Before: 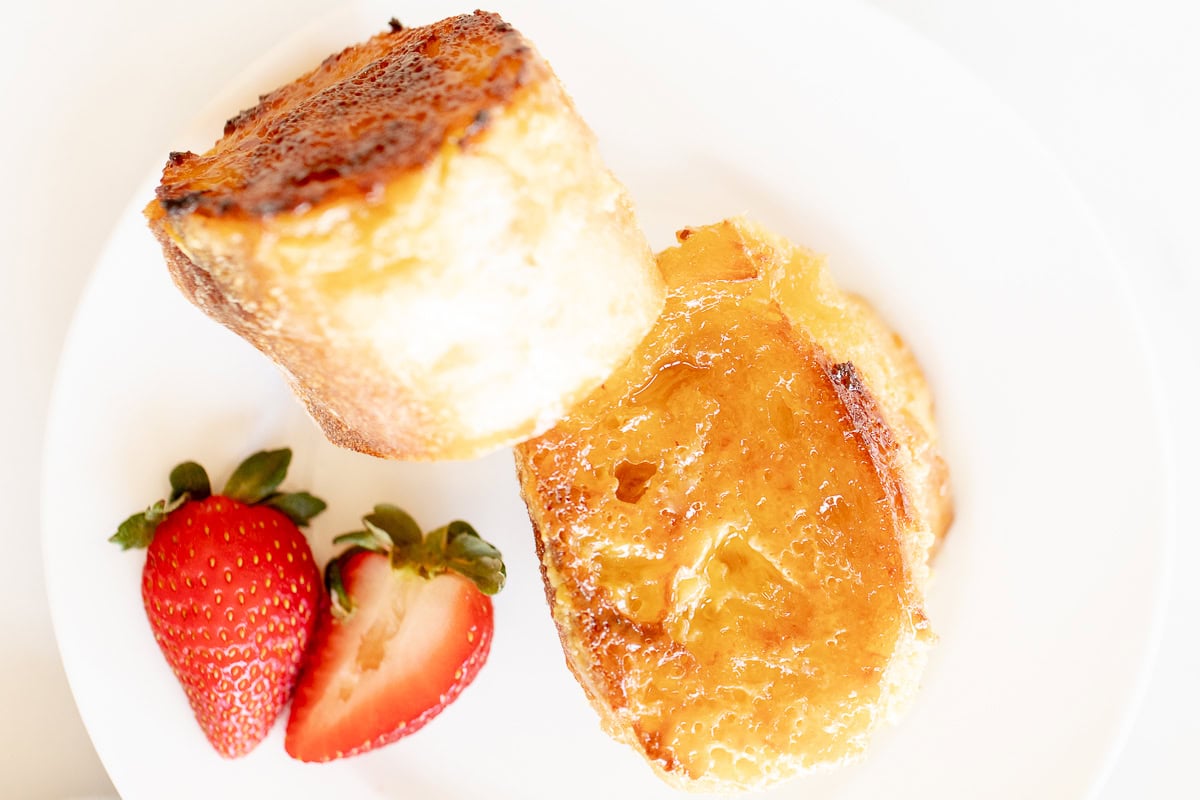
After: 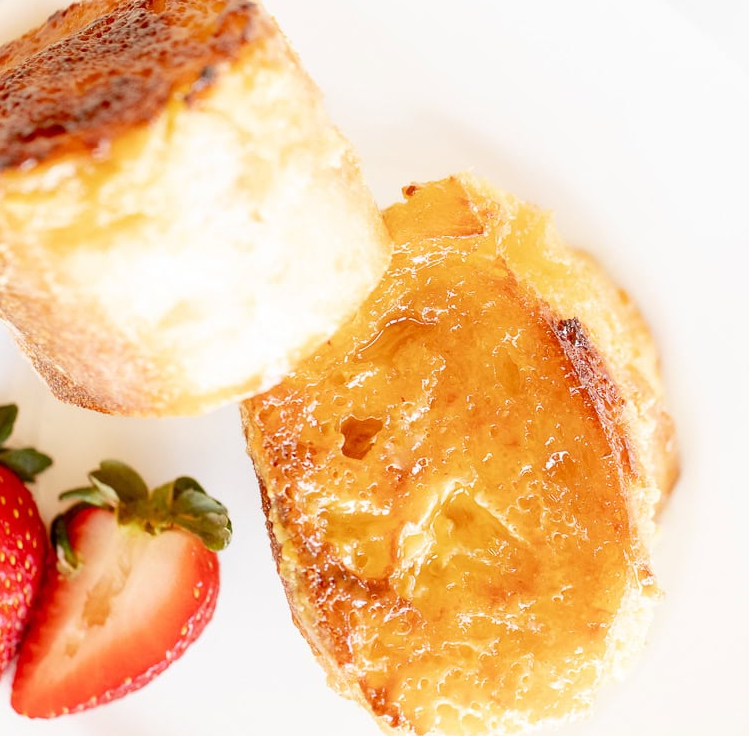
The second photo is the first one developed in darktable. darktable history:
crop and rotate: left 22.9%, top 5.621%, right 14.681%, bottom 2.283%
